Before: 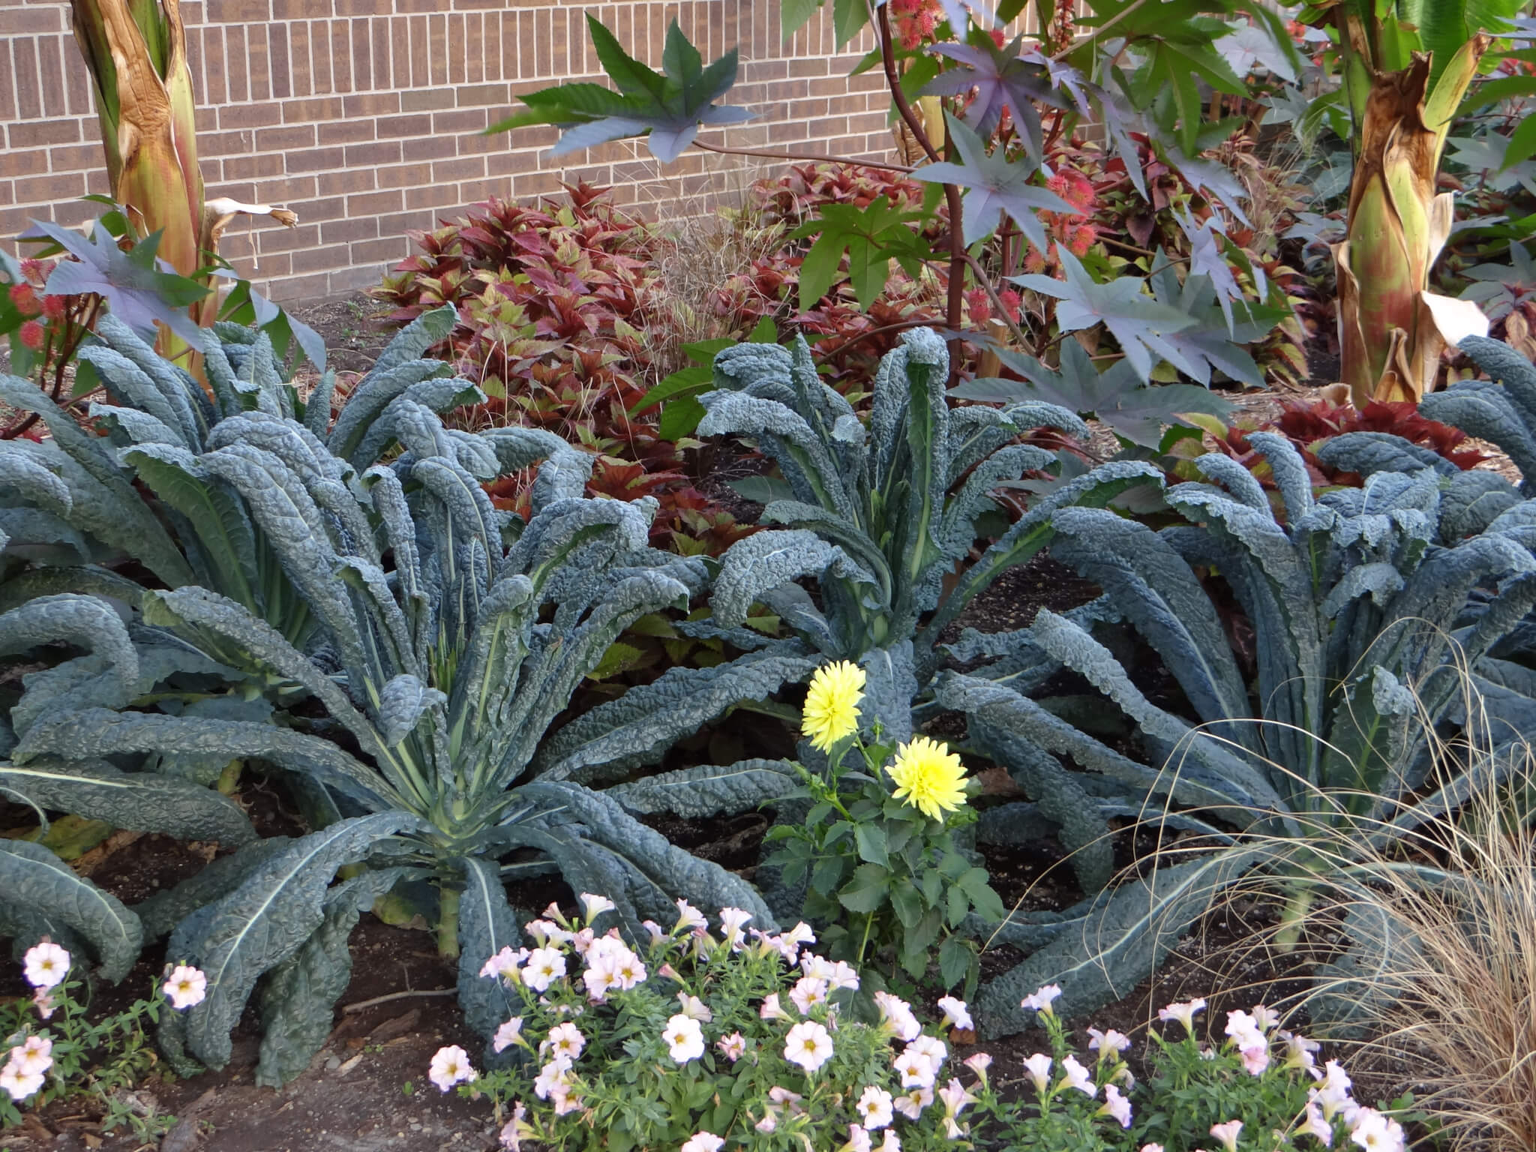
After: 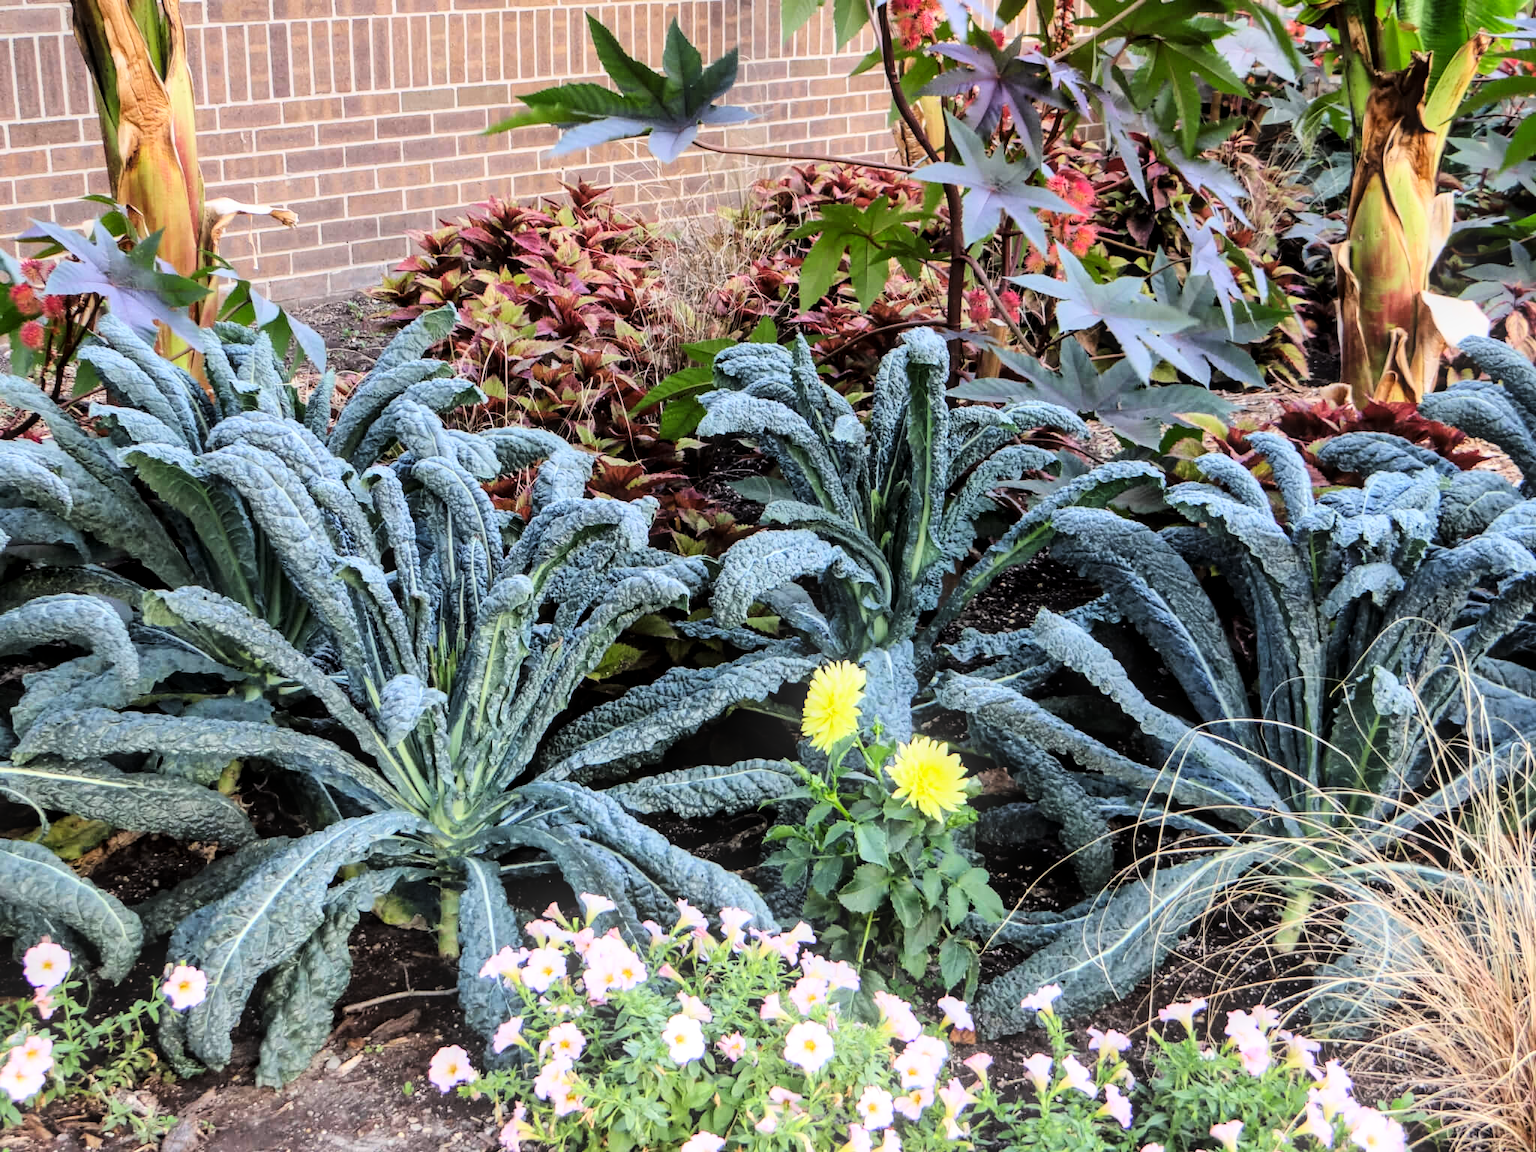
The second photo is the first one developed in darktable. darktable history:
local contrast: on, module defaults
bloom: size 13.65%, threshold 98.39%, strength 4.82%
graduated density: on, module defaults
tone curve: curves: ch0 [(0, 0) (0.004, 0) (0.133, 0.071) (0.325, 0.456) (0.832, 0.957) (1, 1)], color space Lab, linked channels, preserve colors none
